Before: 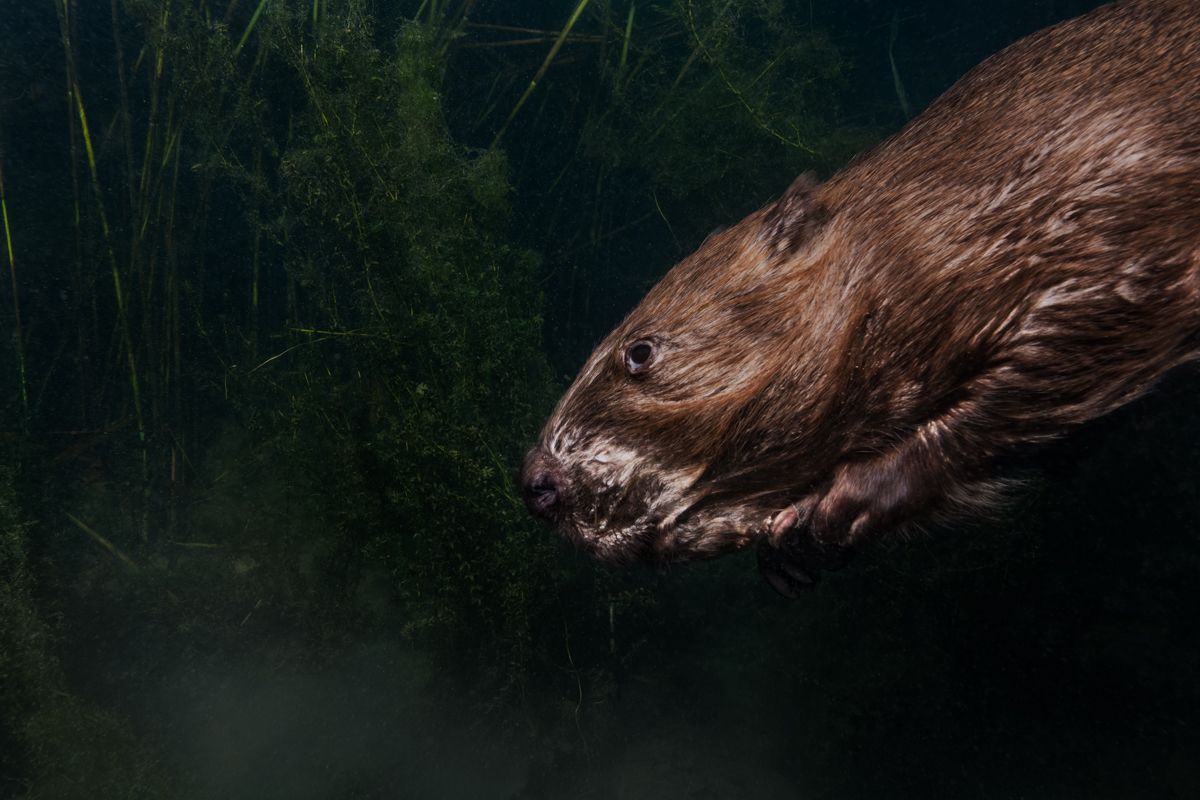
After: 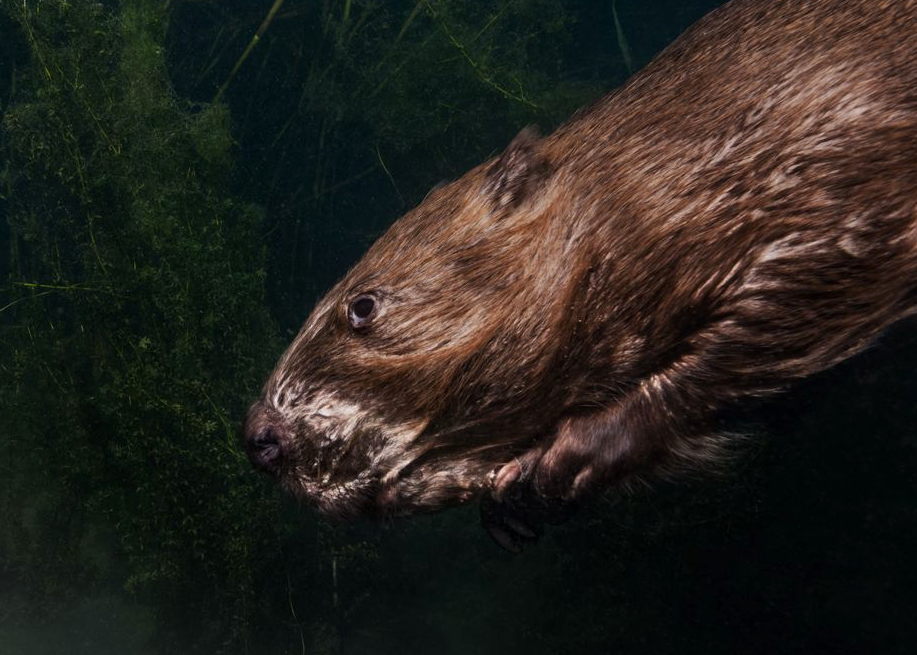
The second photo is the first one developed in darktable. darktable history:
exposure: exposure 0.207 EV, compensate highlight preservation false
color calibration: x 0.342, y 0.355, temperature 5146 K
crop: left 23.095%, top 5.827%, bottom 11.854%
